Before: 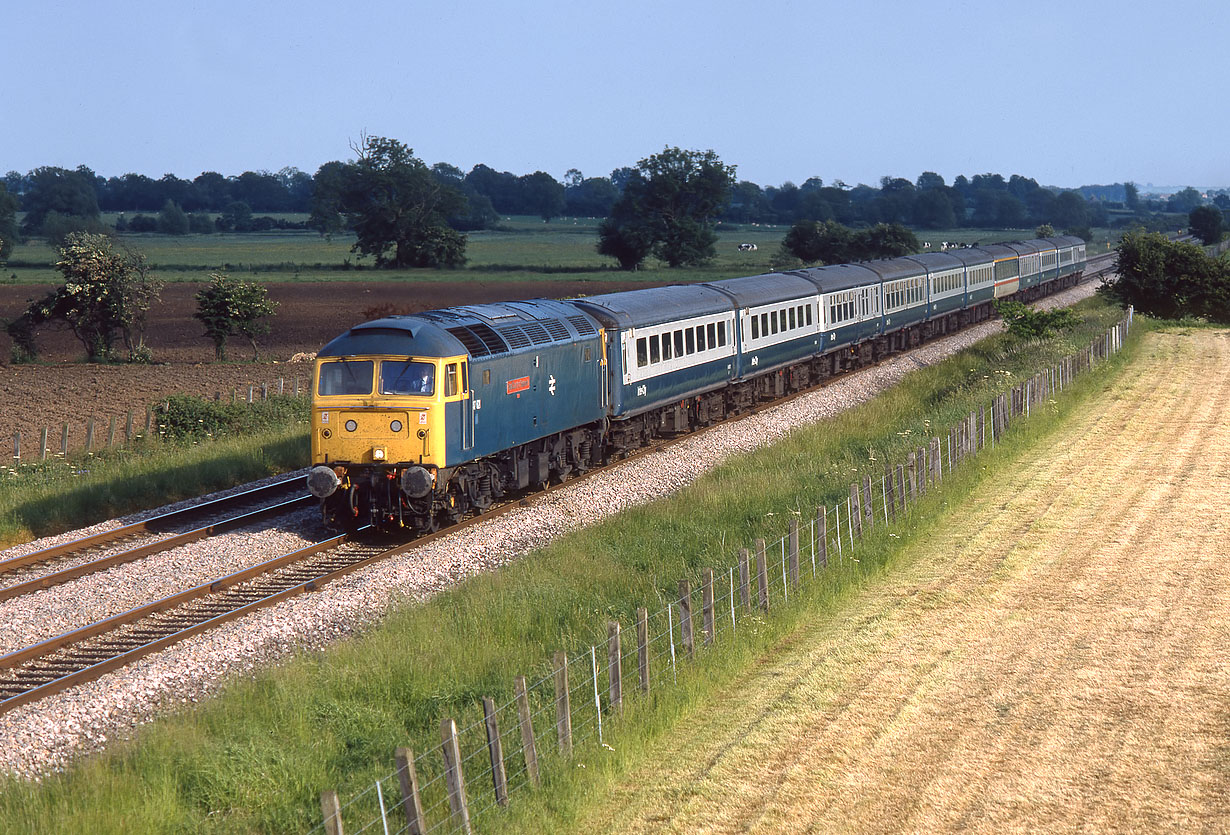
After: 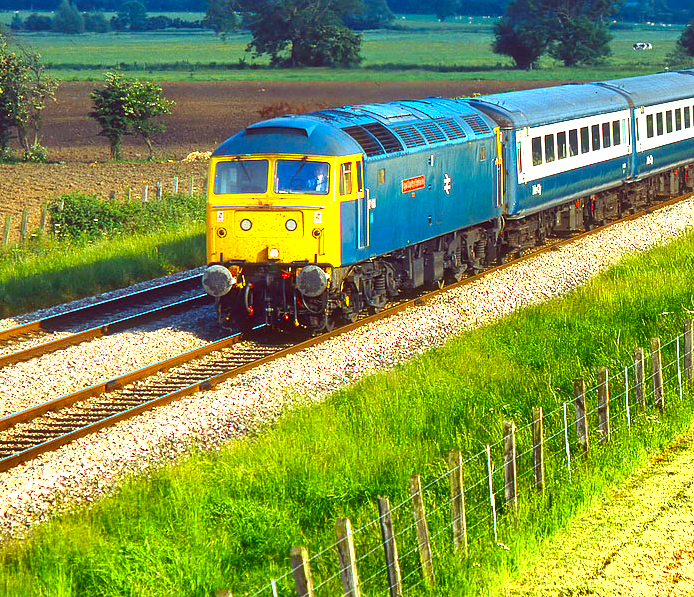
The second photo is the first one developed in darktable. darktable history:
shadows and highlights: radius 116.01, shadows 41.82, highlights -61.8, soften with gaussian
exposure: black level correction 0, exposure 1.371 EV, compensate highlight preservation false
color correction: highlights a* -11.02, highlights b* 9.83, saturation 1.71
crop: left 8.601%, top 24.073%, right 34.952%, bottom 4.367%
